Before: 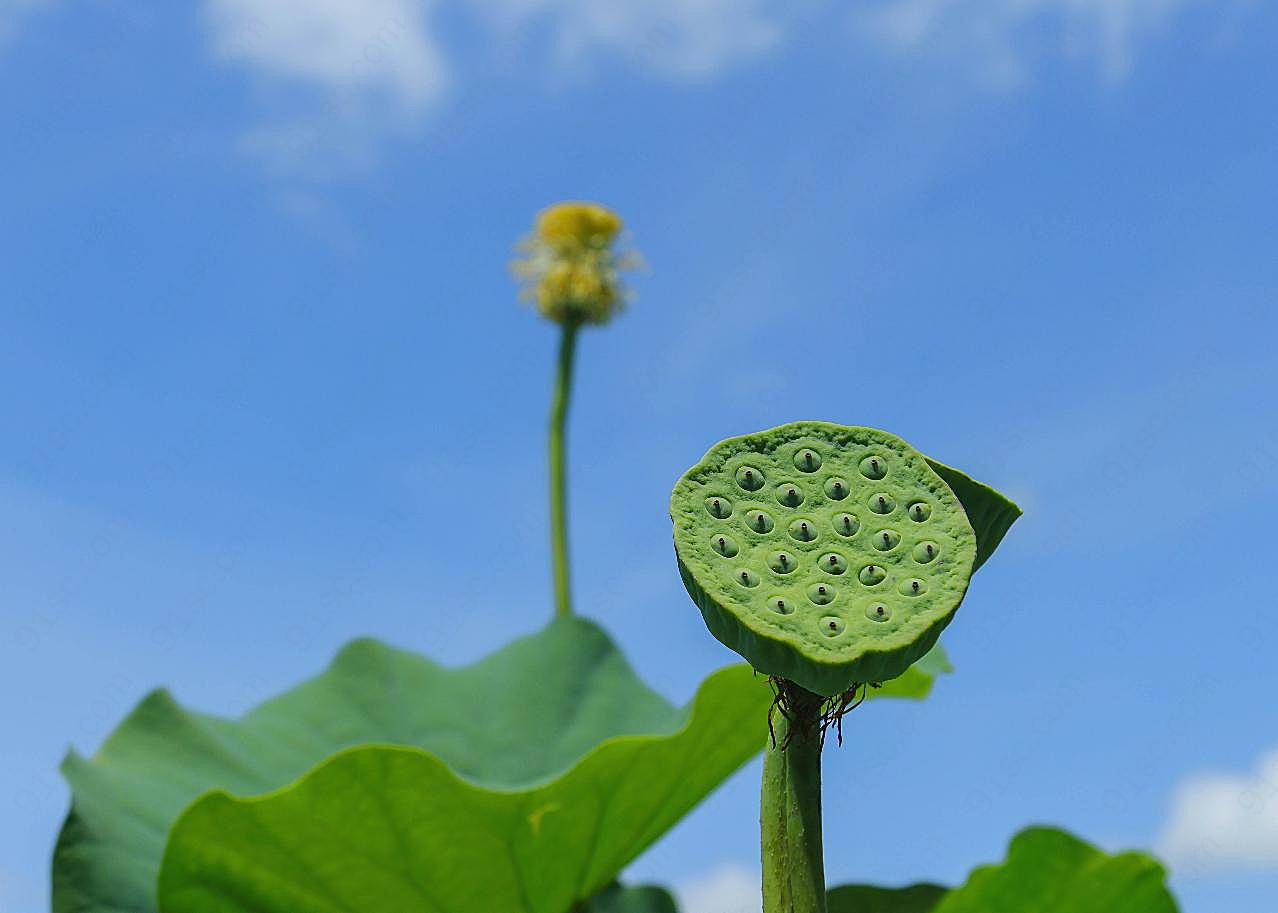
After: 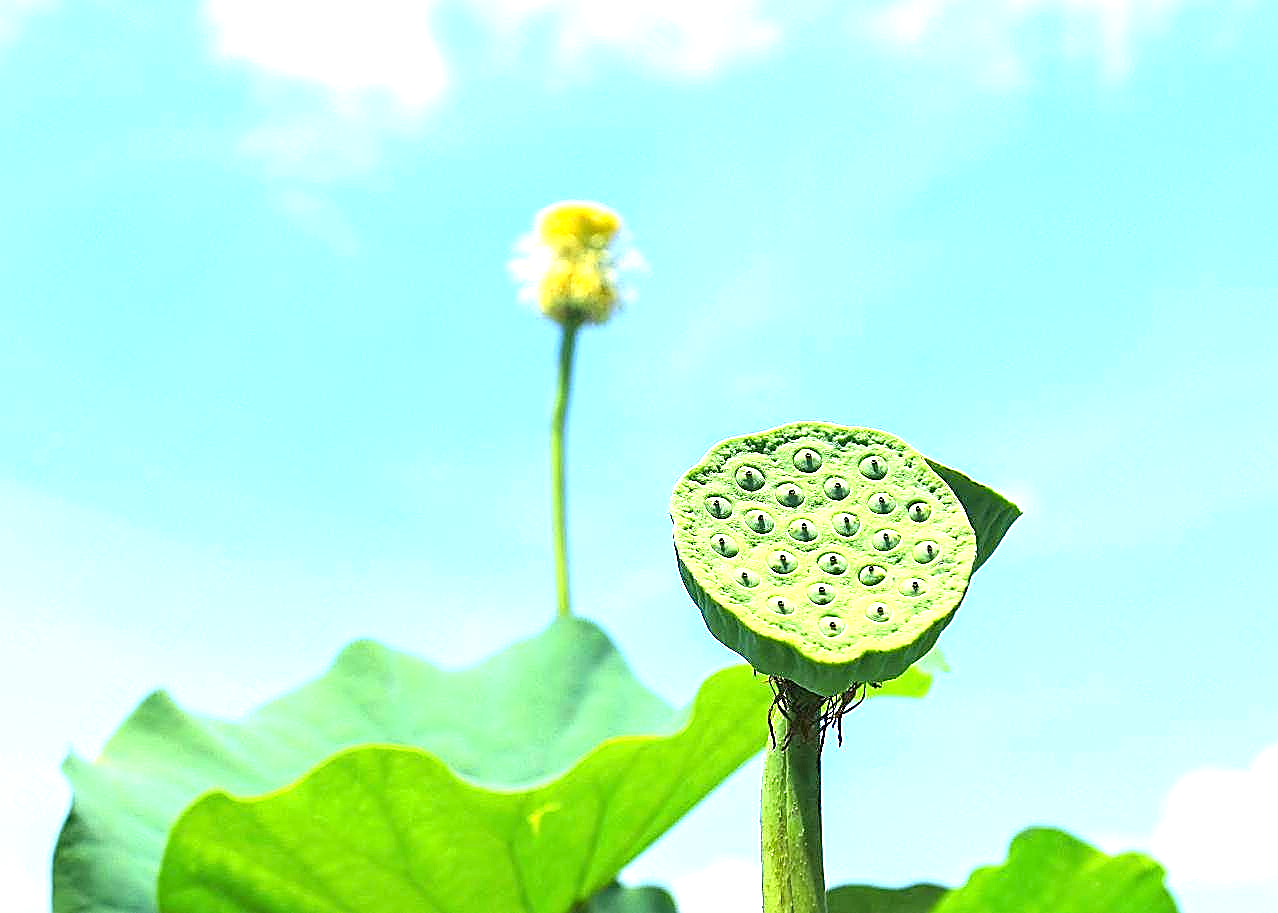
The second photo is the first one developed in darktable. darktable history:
sharpen: amount 0.499
exposure: black level correction 0.001, exposure 1.995 EV, compensate exposure bias true, compensate highlight preservation false
